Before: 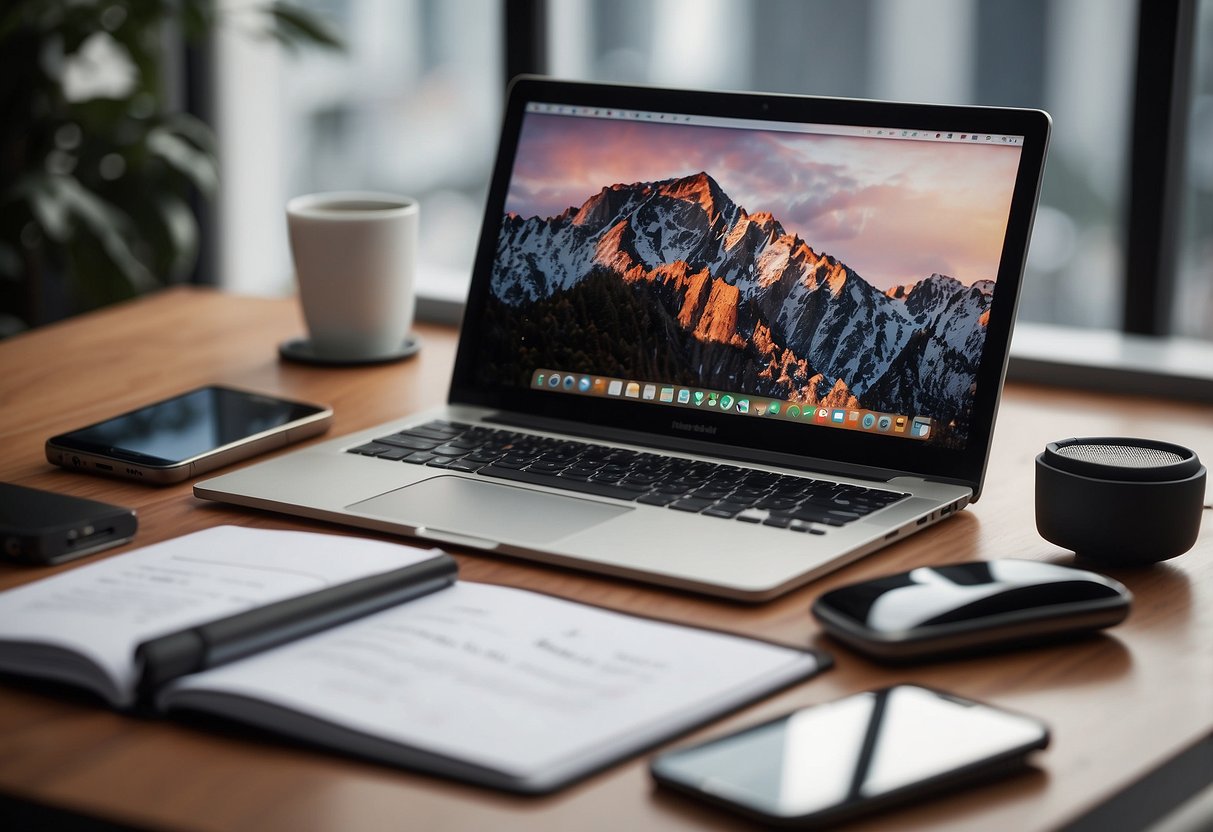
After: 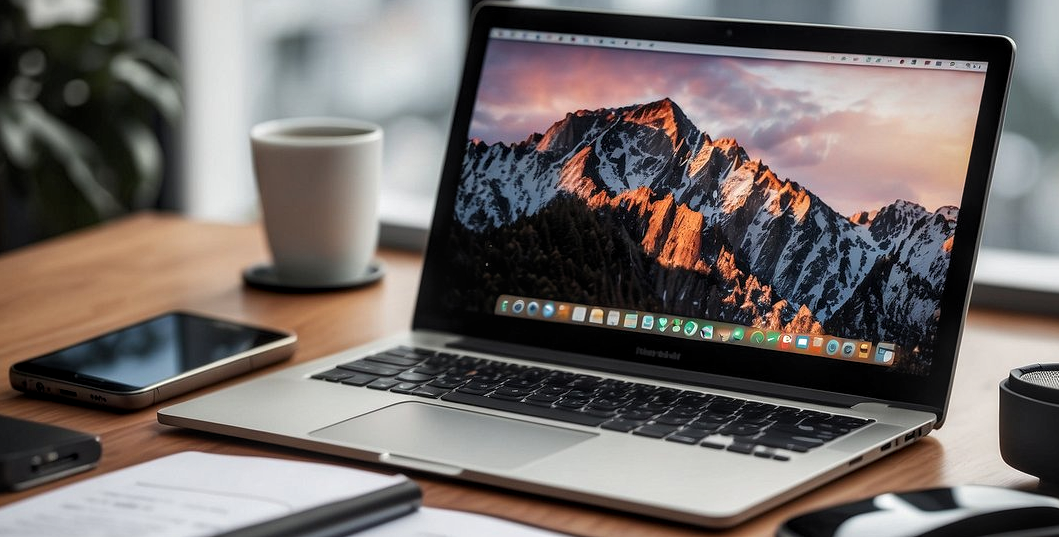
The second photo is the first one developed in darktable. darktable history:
levels: levels [0.016, 0.484, 0.953]
crop: left 3.015%, top 8.969%, right 9.647%, bottom 26.457%
local contrast: on, module defaults
